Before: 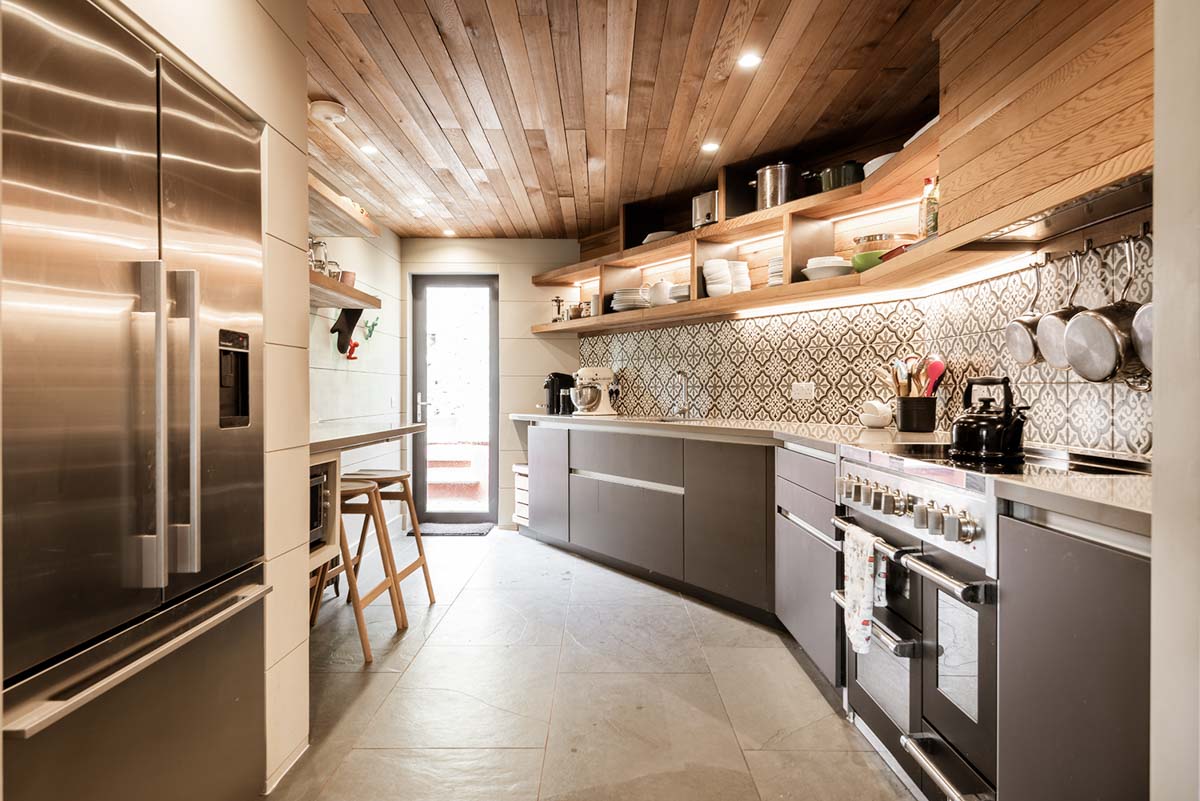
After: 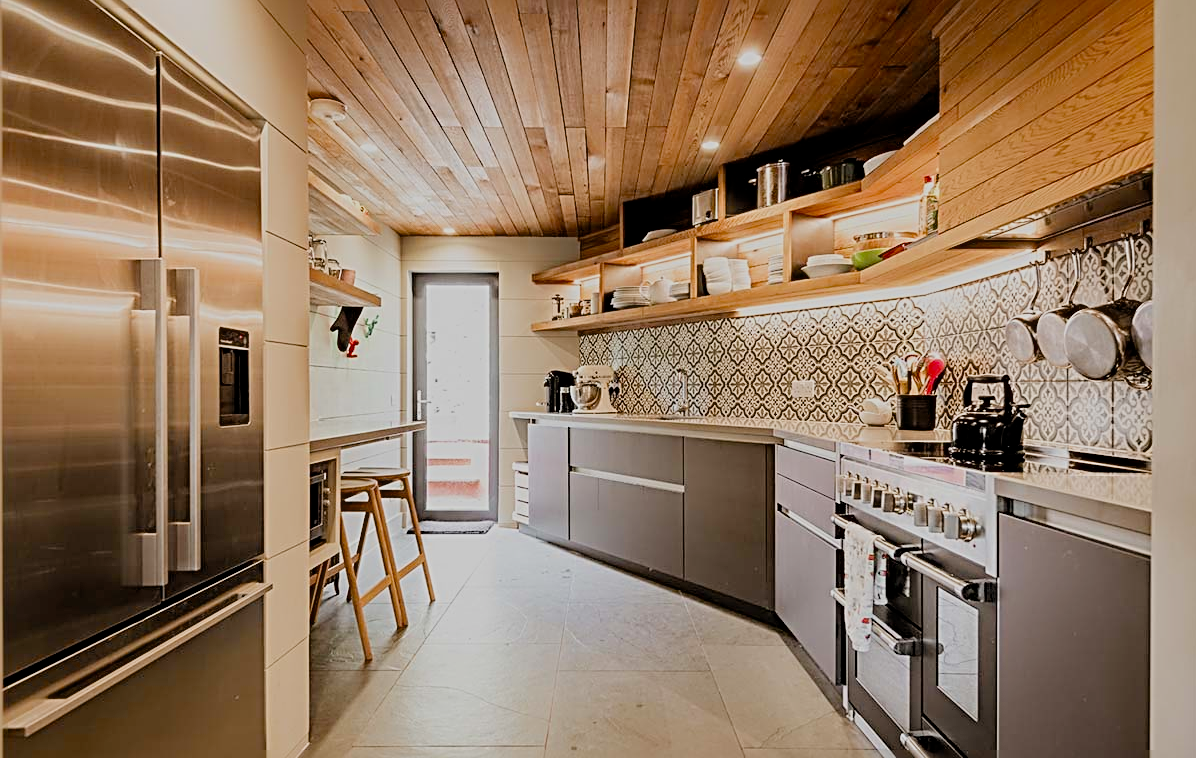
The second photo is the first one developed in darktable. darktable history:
crop: top 0.267%, right 0.264%, bottom 4.997%
sharpen: radius 3.045, amount 0.772
filmic rgb: black relative exposure -8.85 EV, white relative exposure 4.99 EV, target black luminance 0%, hardness 3.78, latitude 66.6%, contrast 0.816, highlights saturation mix 10.77%, shadows ↔ highlights balance 20.56%, color science v4 (2020), contrast in shadows soft, contrast in highlights soft
